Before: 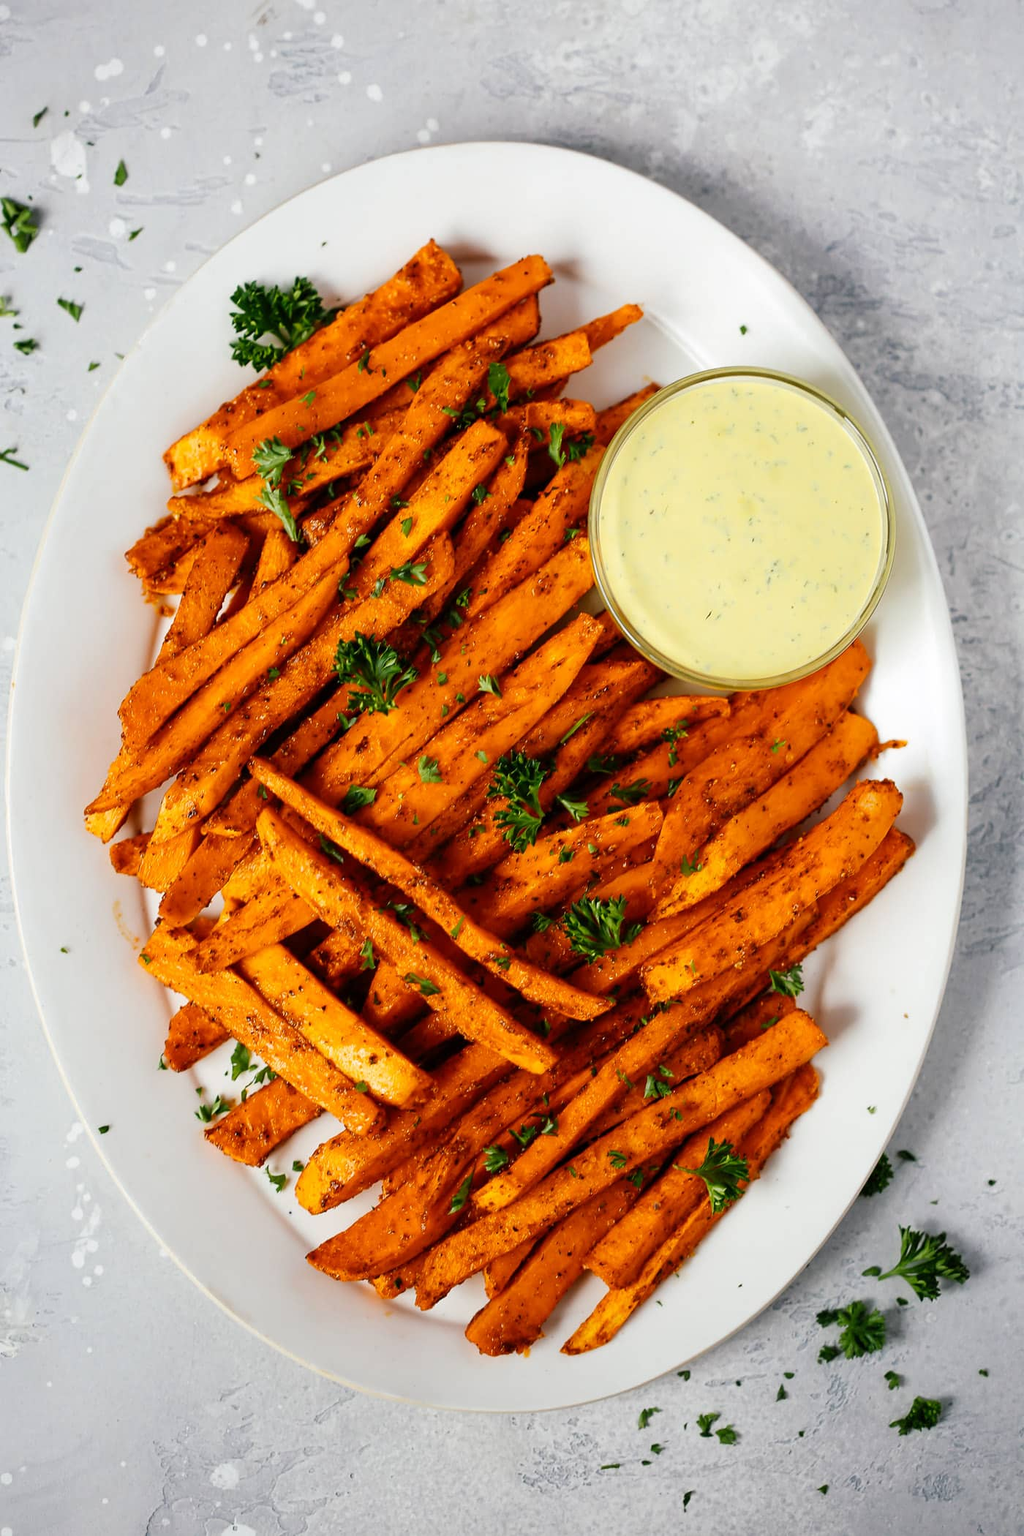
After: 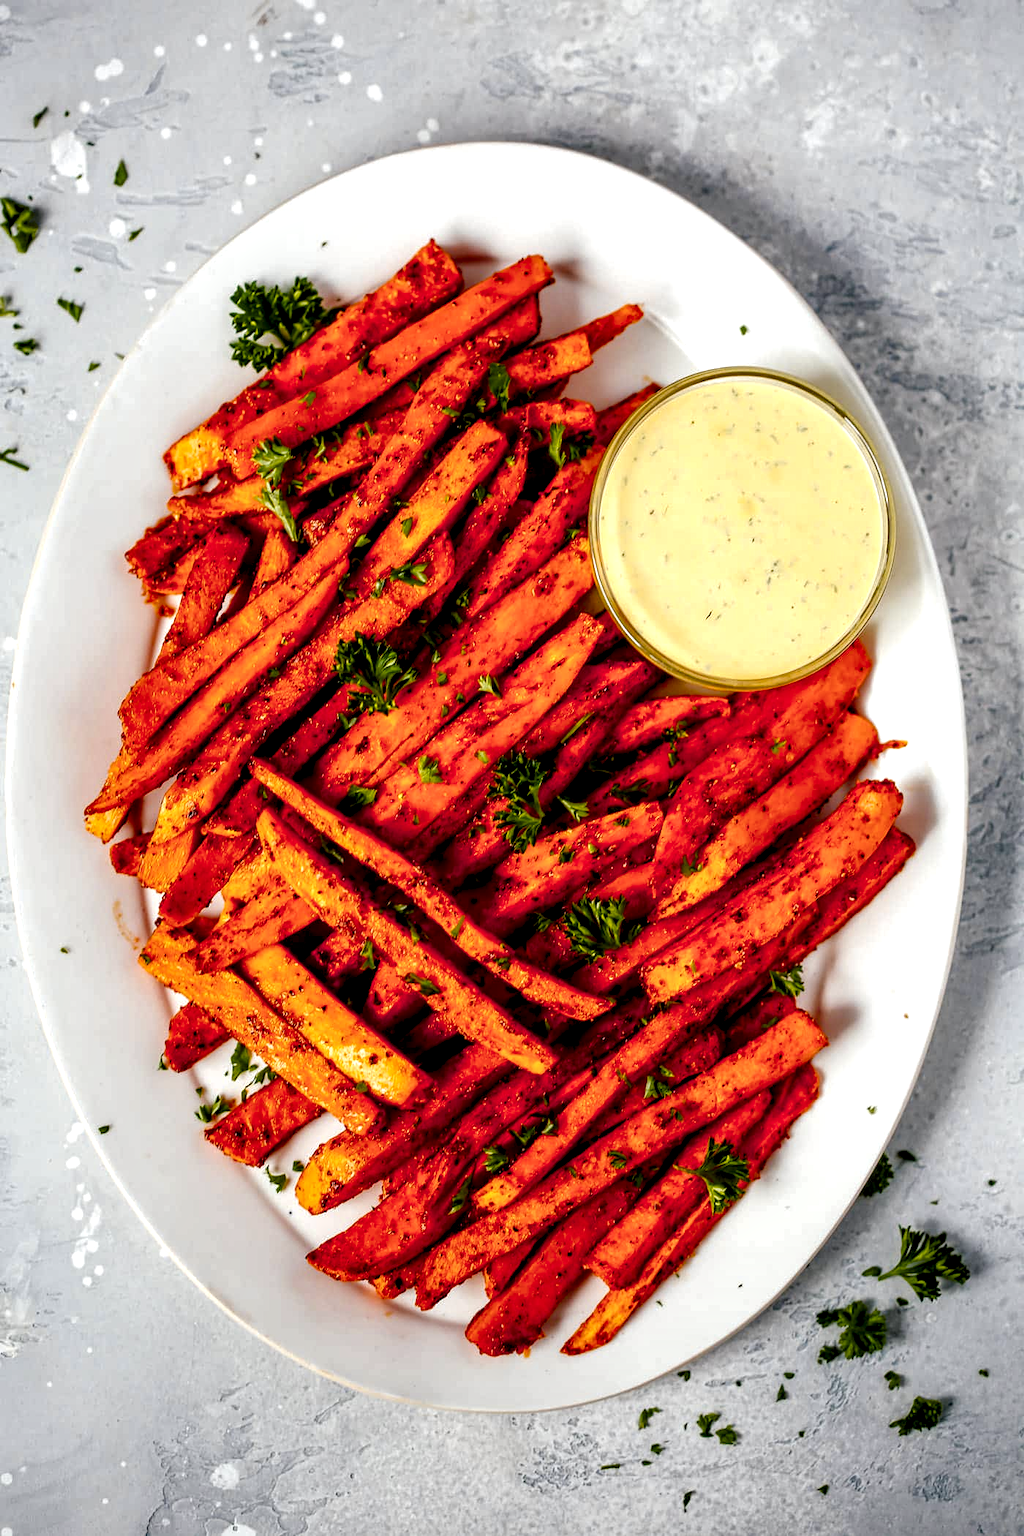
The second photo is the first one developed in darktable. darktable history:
tone curve: curves: ch0 [(0, 0) (0.915, 0.89) (1, 1)], color space Lab, independent channels, preserve colors none
local contrast: highlights 77%, shadows 56%, detail 173%, midtone range 0.433
color balance rgb: perceptual saturation grading › global saturation 20%, perceptual saturation grading › highlights -14.349%, perceptual saturation grading › shadows 49.484%, hue shift -10.42°, perceptual brilliance grading › global brilliance 3.55%
